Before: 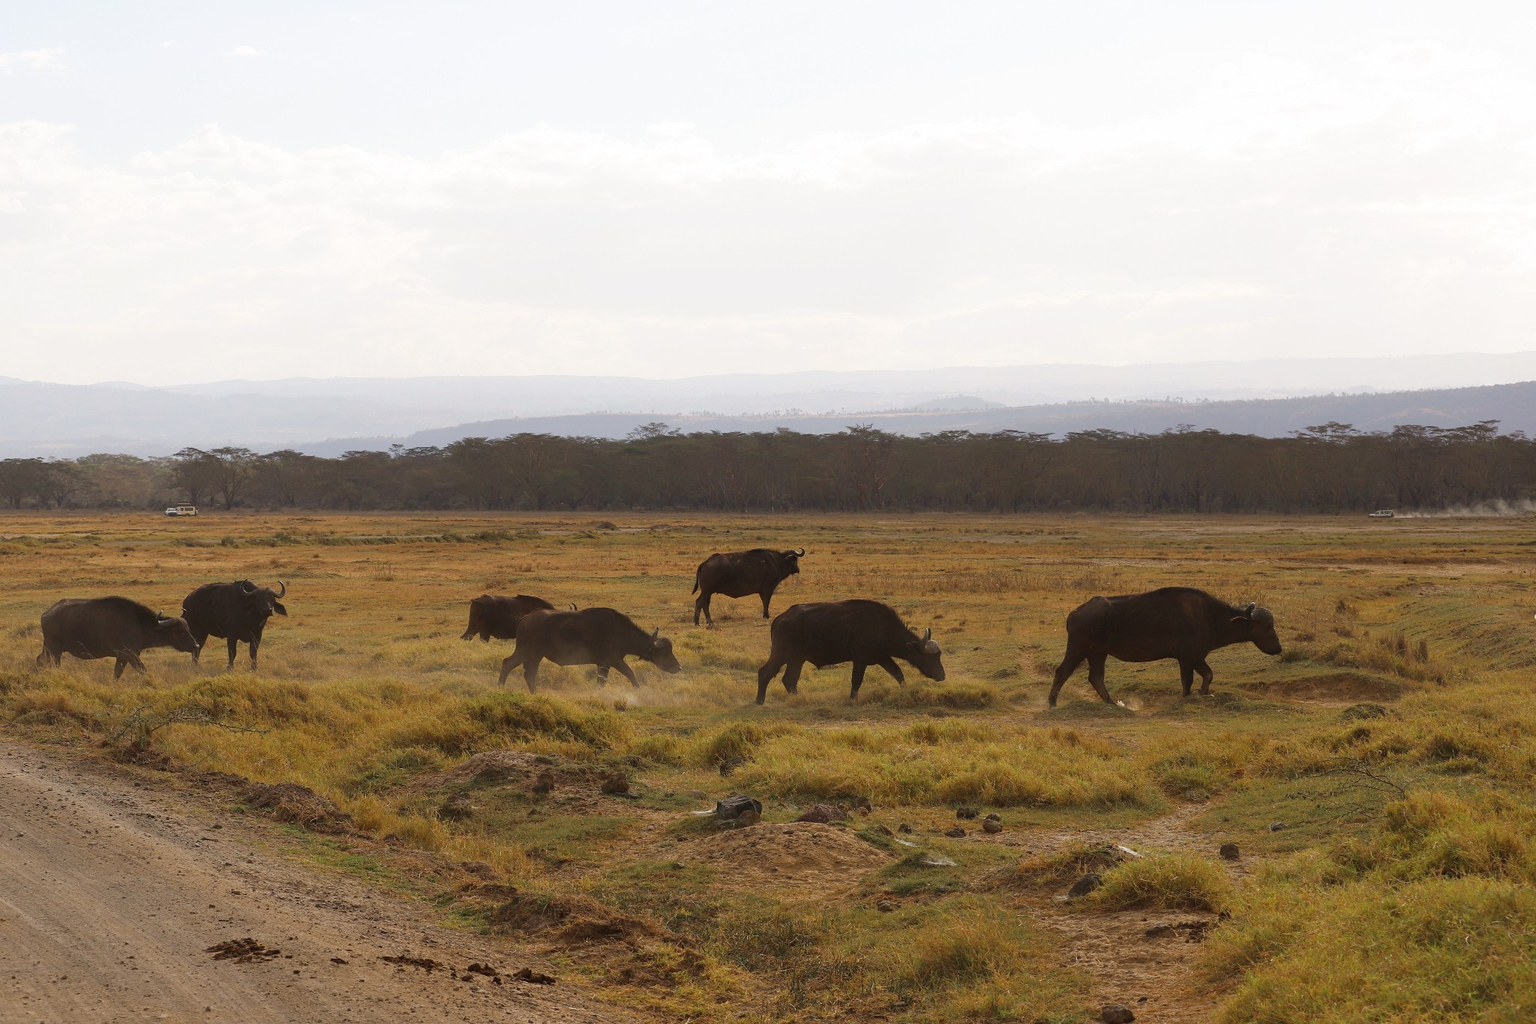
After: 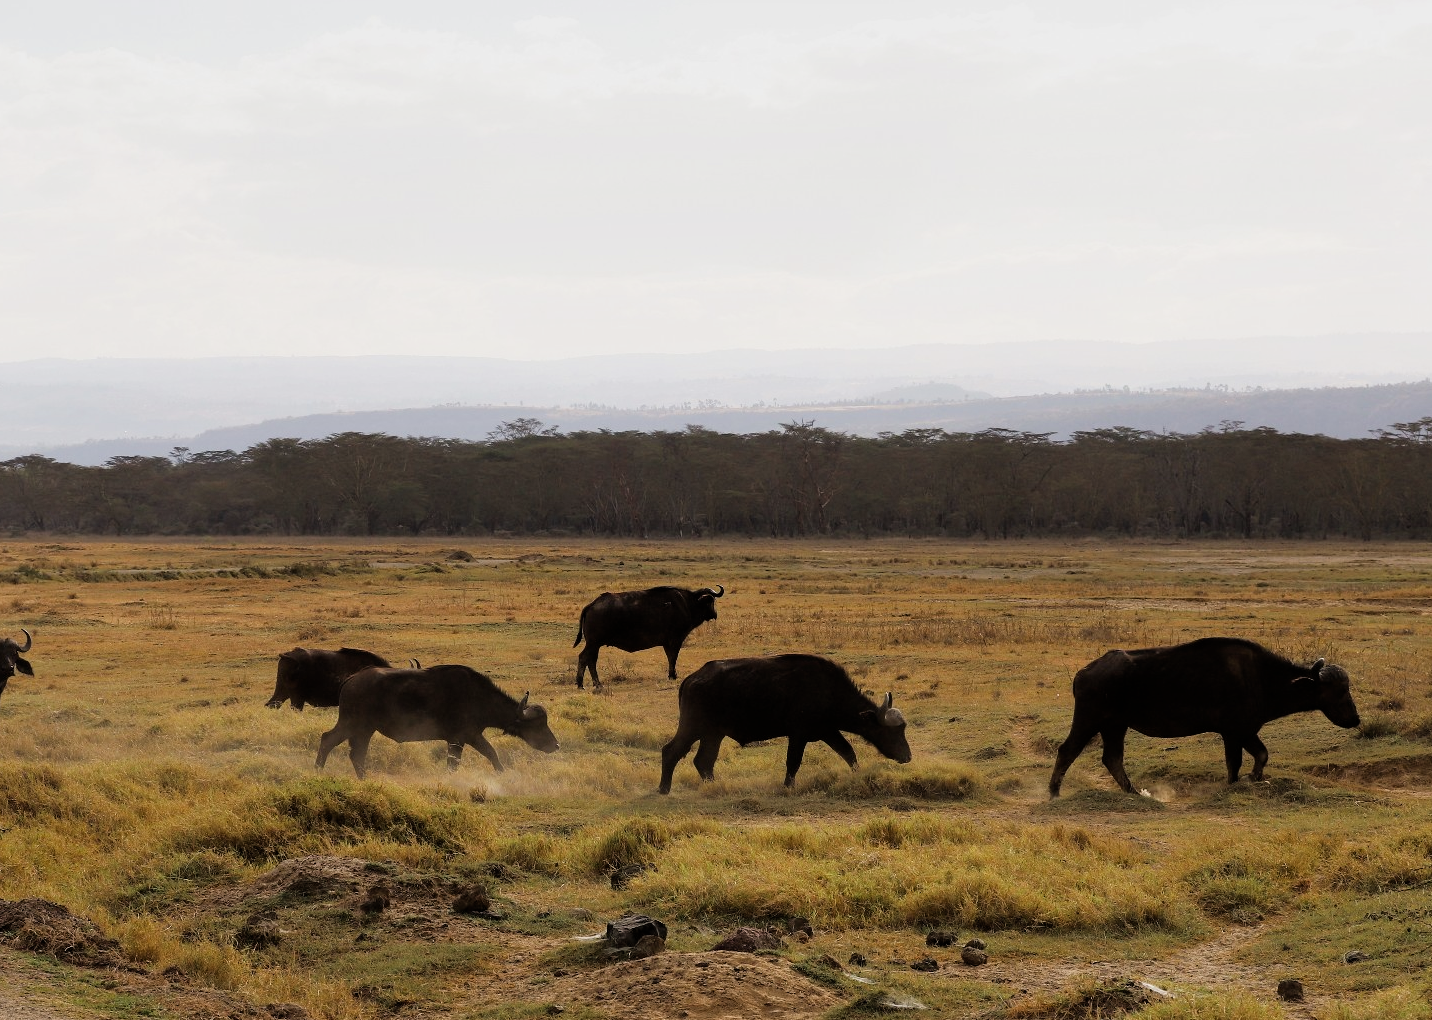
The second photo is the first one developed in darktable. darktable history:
crop and rotate: left 17.046%, top 10.659%, right 12.989%, bottom 14.553%
exposure: black level correction 0.001, exposure 0.14 EV, compensate highlight preservation false
shadows and highlights: radius 264.75, soften with gaussian
filmic rgb: black relative exposure -5 EV, white relative exposure 3.2 EV, hardness 3.42, contrast 1.2, highlights saturation mix -30%
